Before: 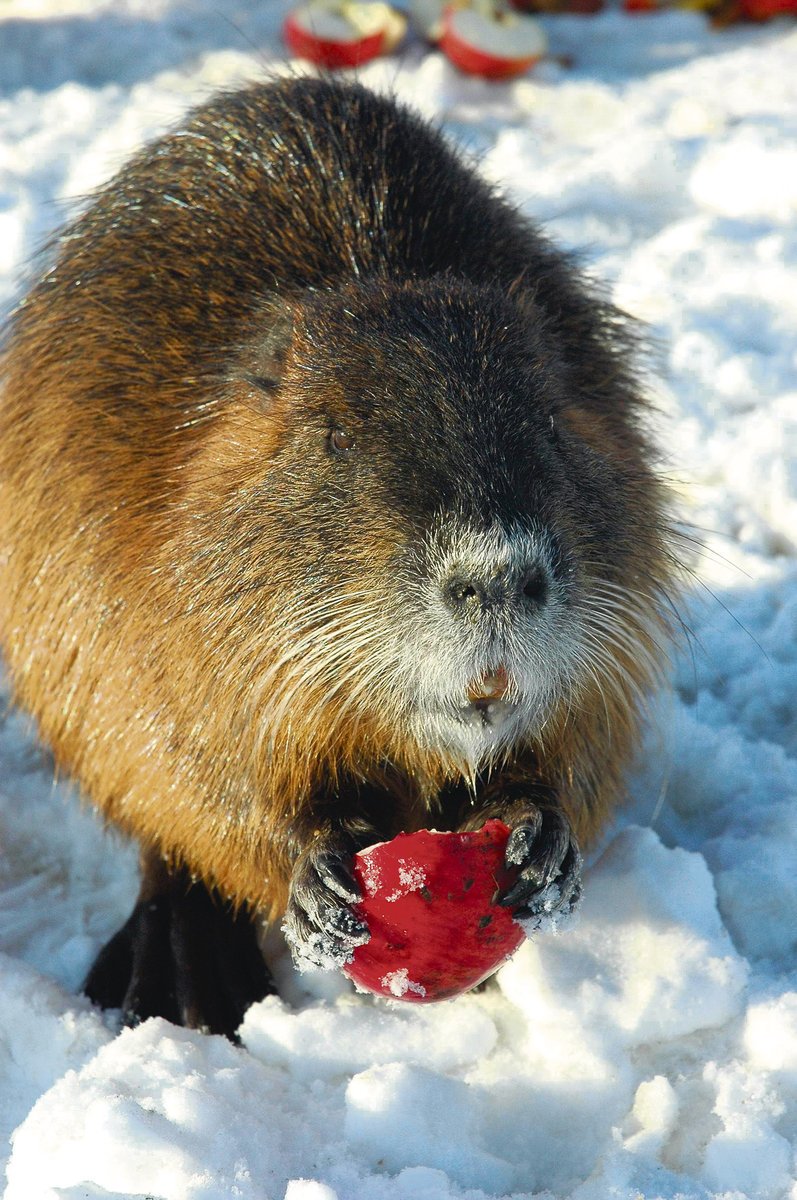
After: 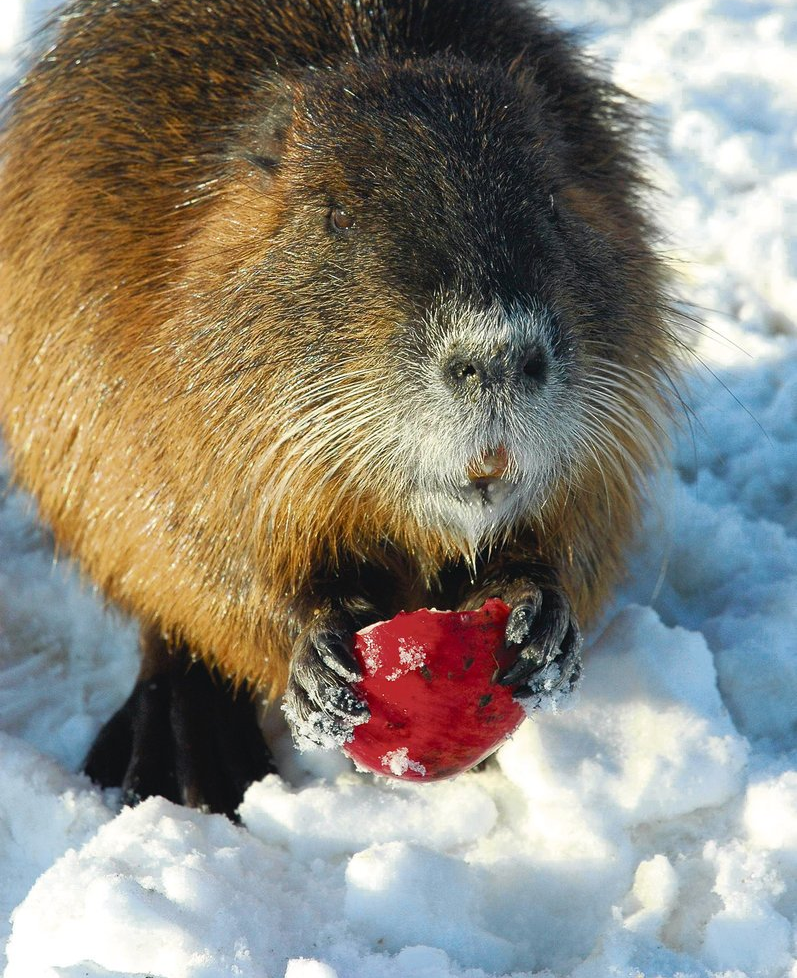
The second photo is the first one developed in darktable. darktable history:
crop and rotate: top 18.449%
